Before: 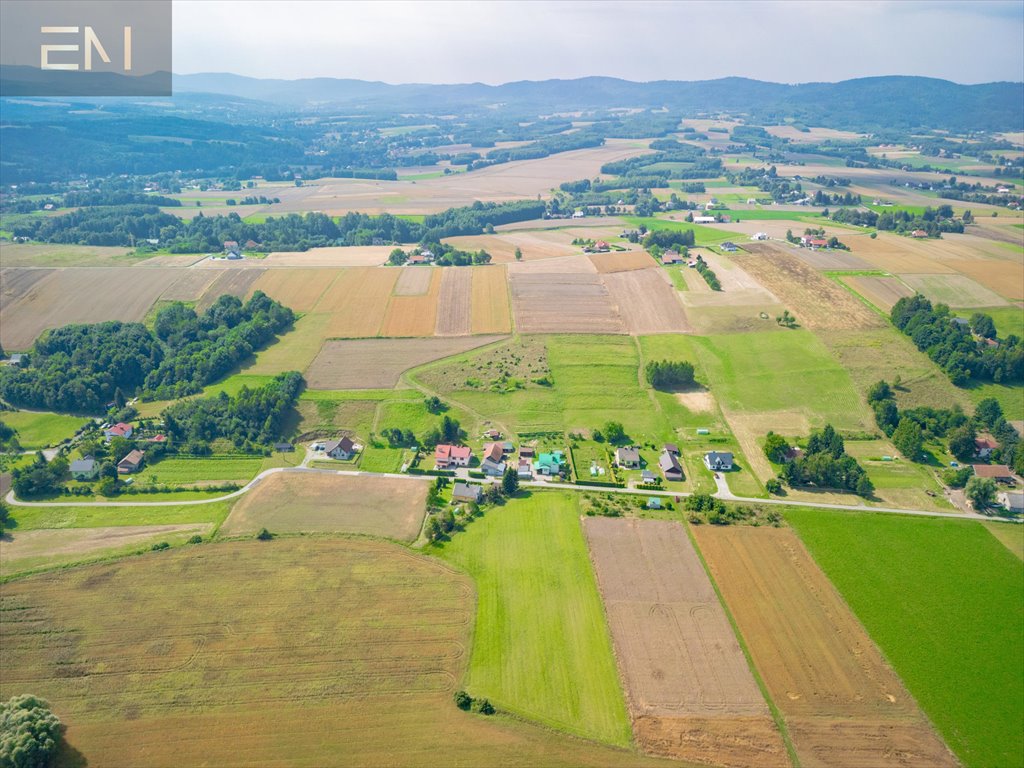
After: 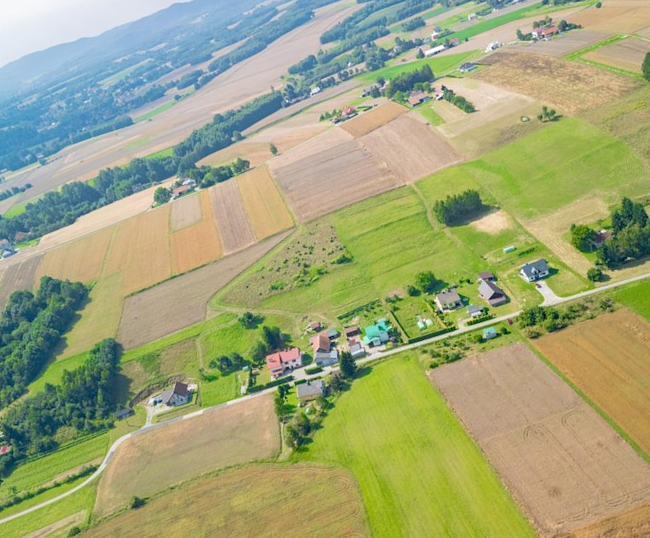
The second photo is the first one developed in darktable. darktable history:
crop and rotate: angle 20.97°, left 6.785%, right 3.648%, bottom 1.145%
